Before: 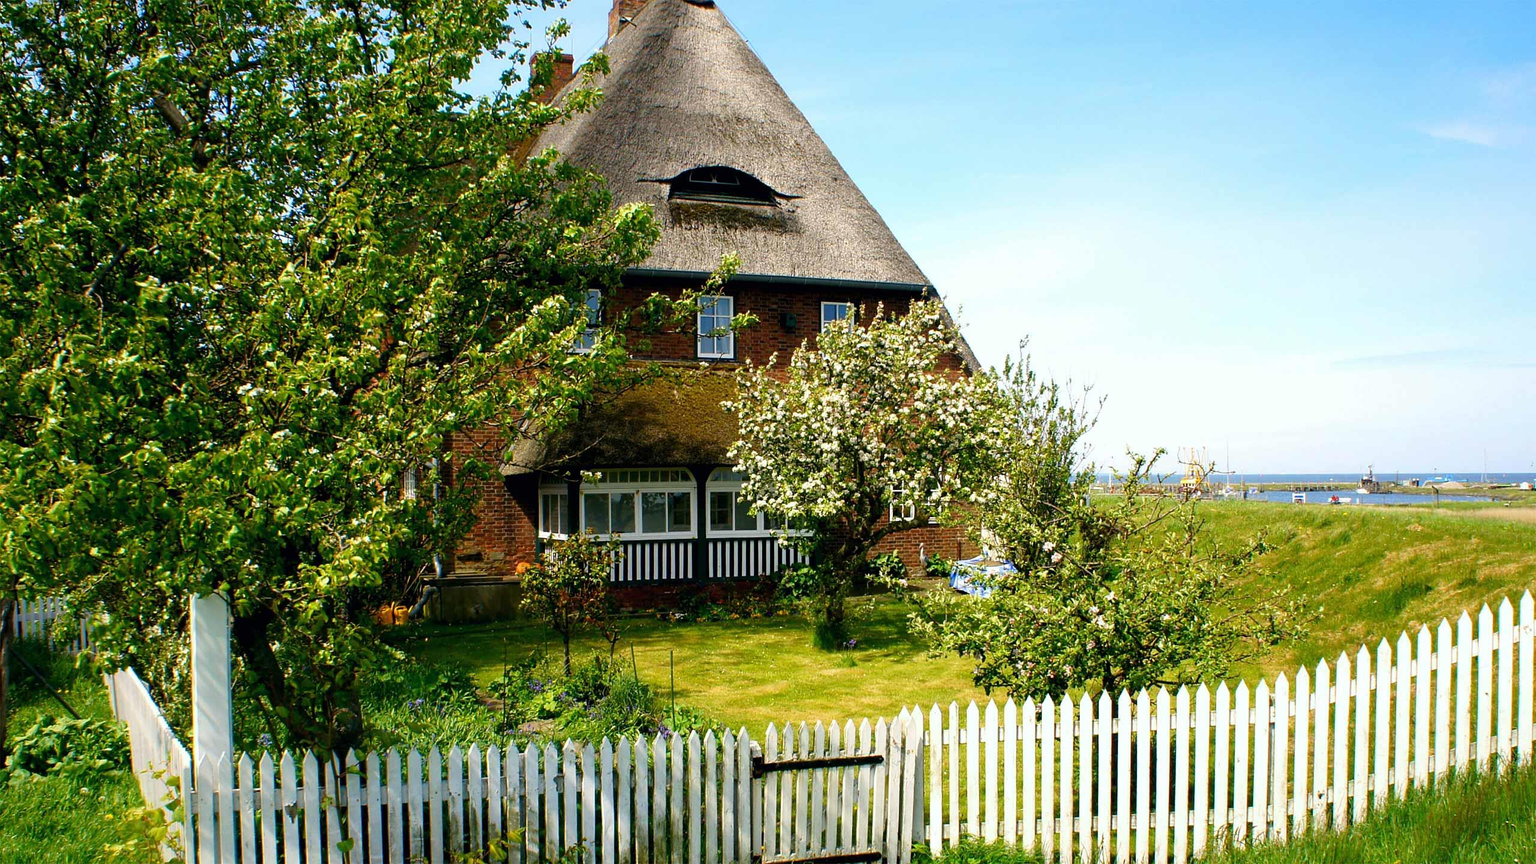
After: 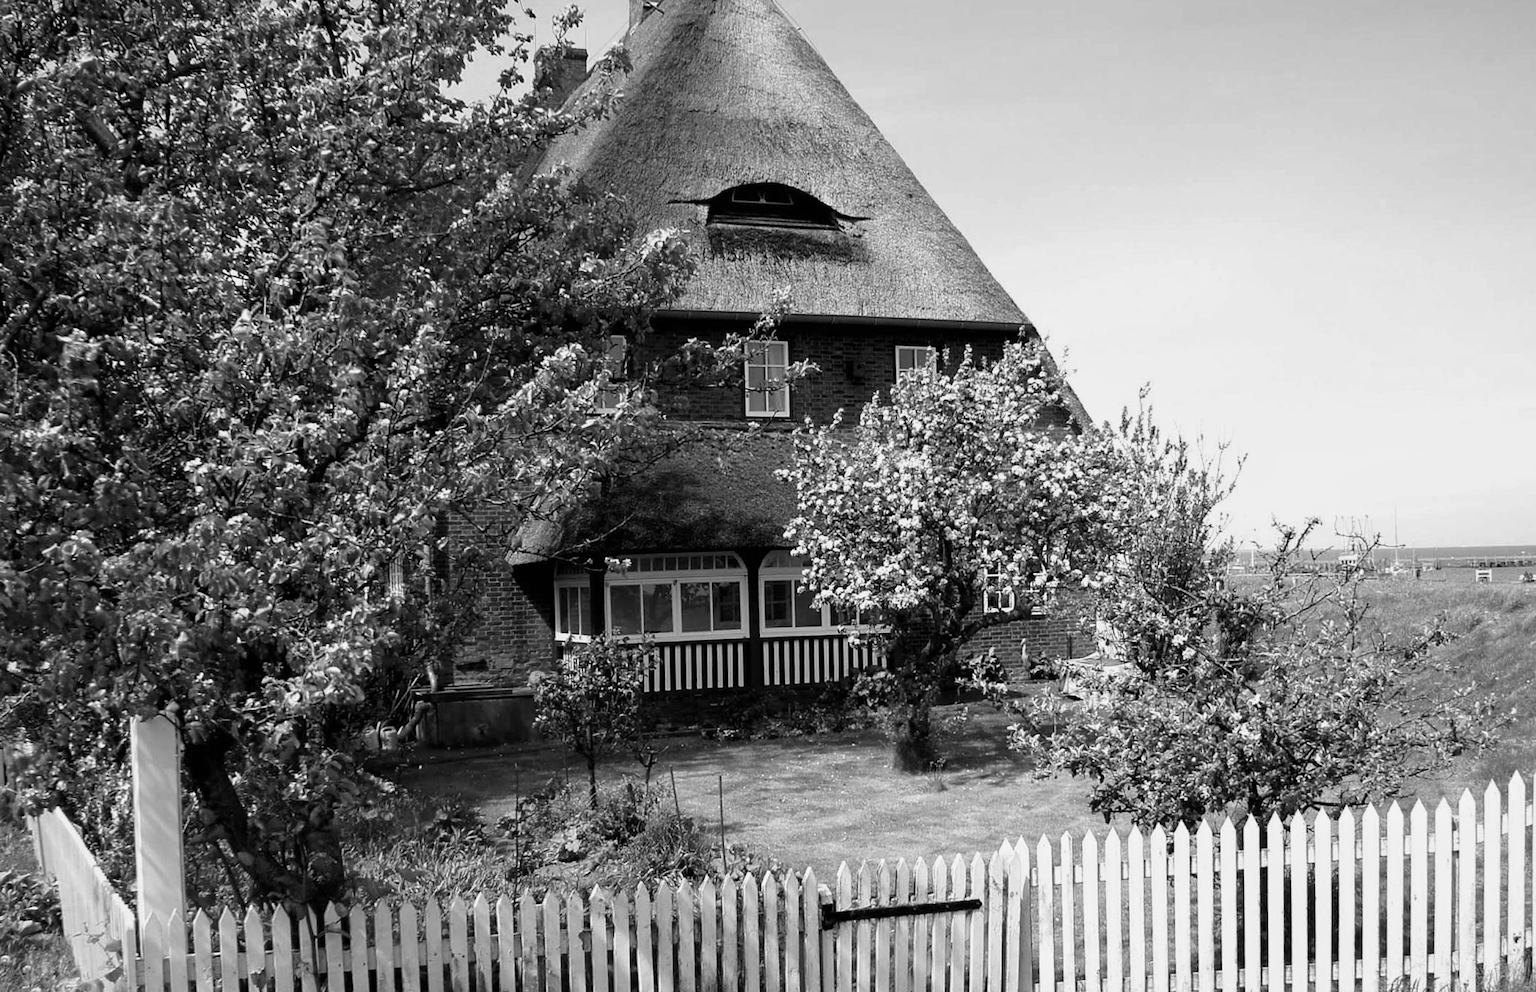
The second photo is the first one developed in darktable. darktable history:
crop and rotate: angle 1°, left 4.281%, top 0.642%, right 11.383%, bottom 2.486%
monochrome: a -71.75, b 75.82
